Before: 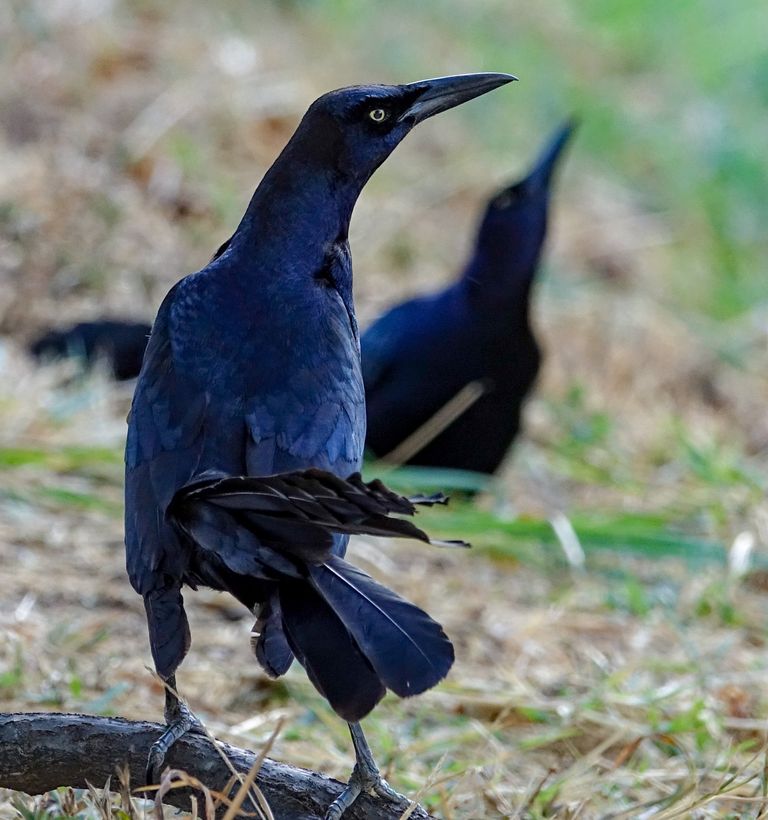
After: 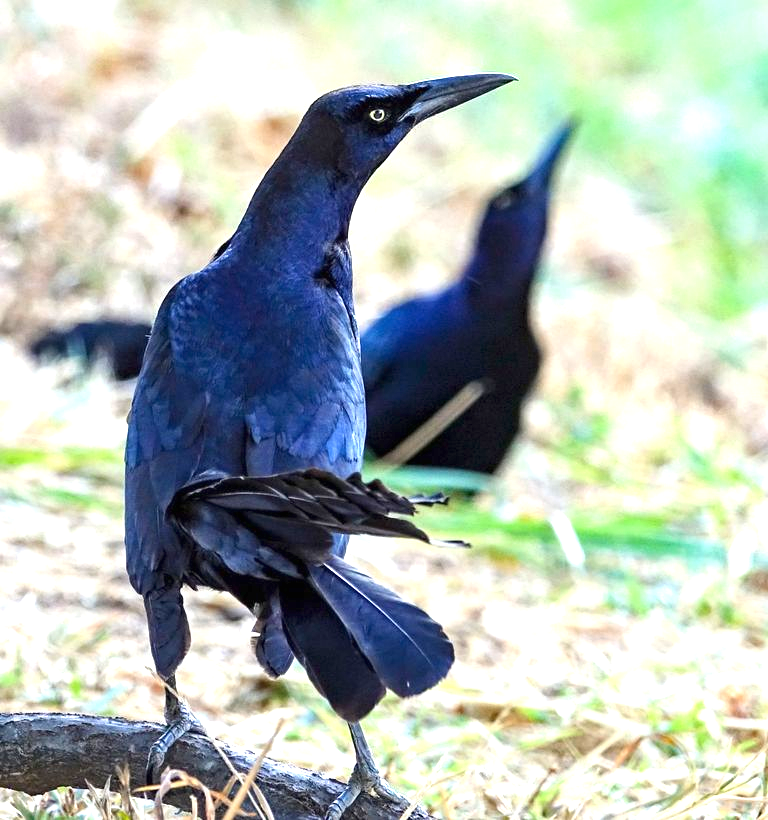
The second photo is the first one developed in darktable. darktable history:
exposure: black level correction 0, exposure 1.464 EV, compensate exposure bias true, compensate highlight preservation false
